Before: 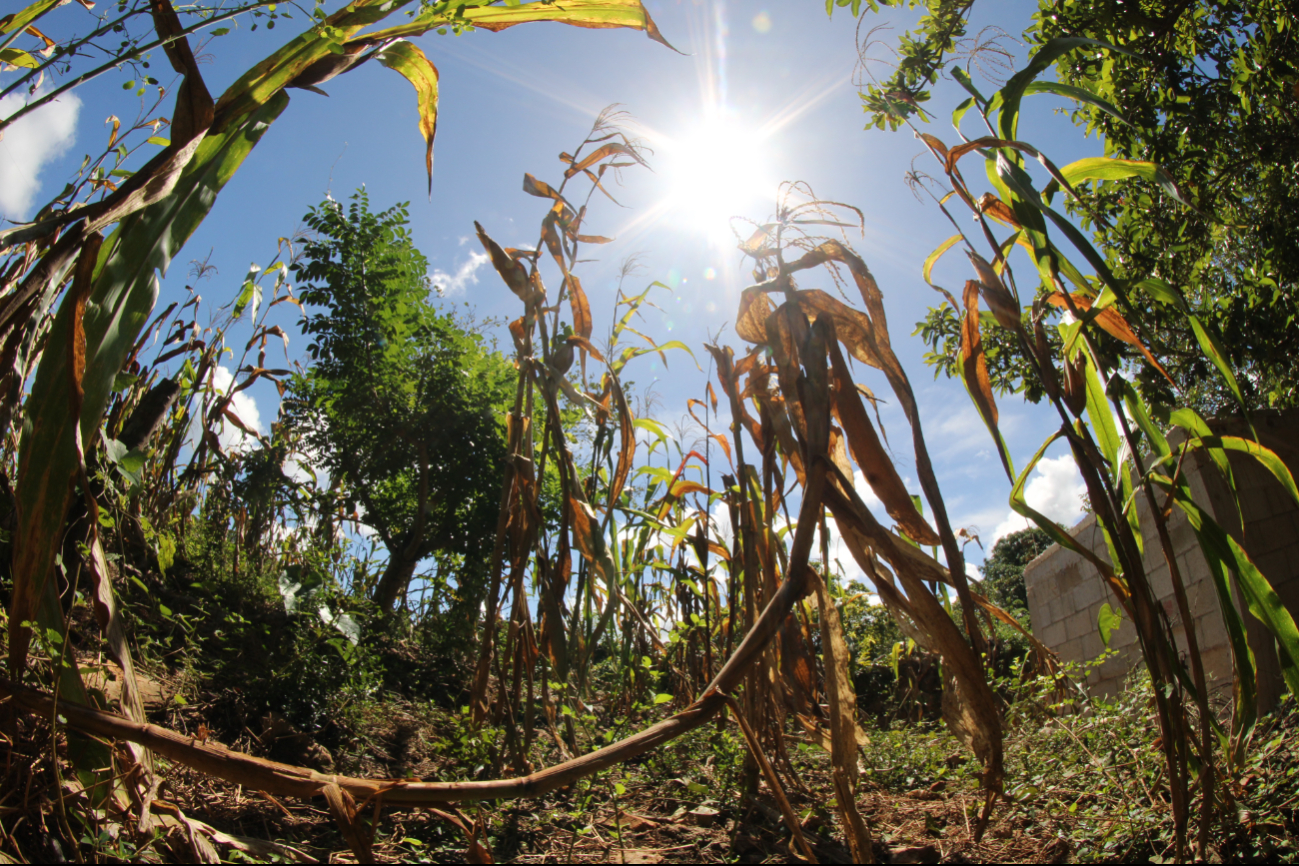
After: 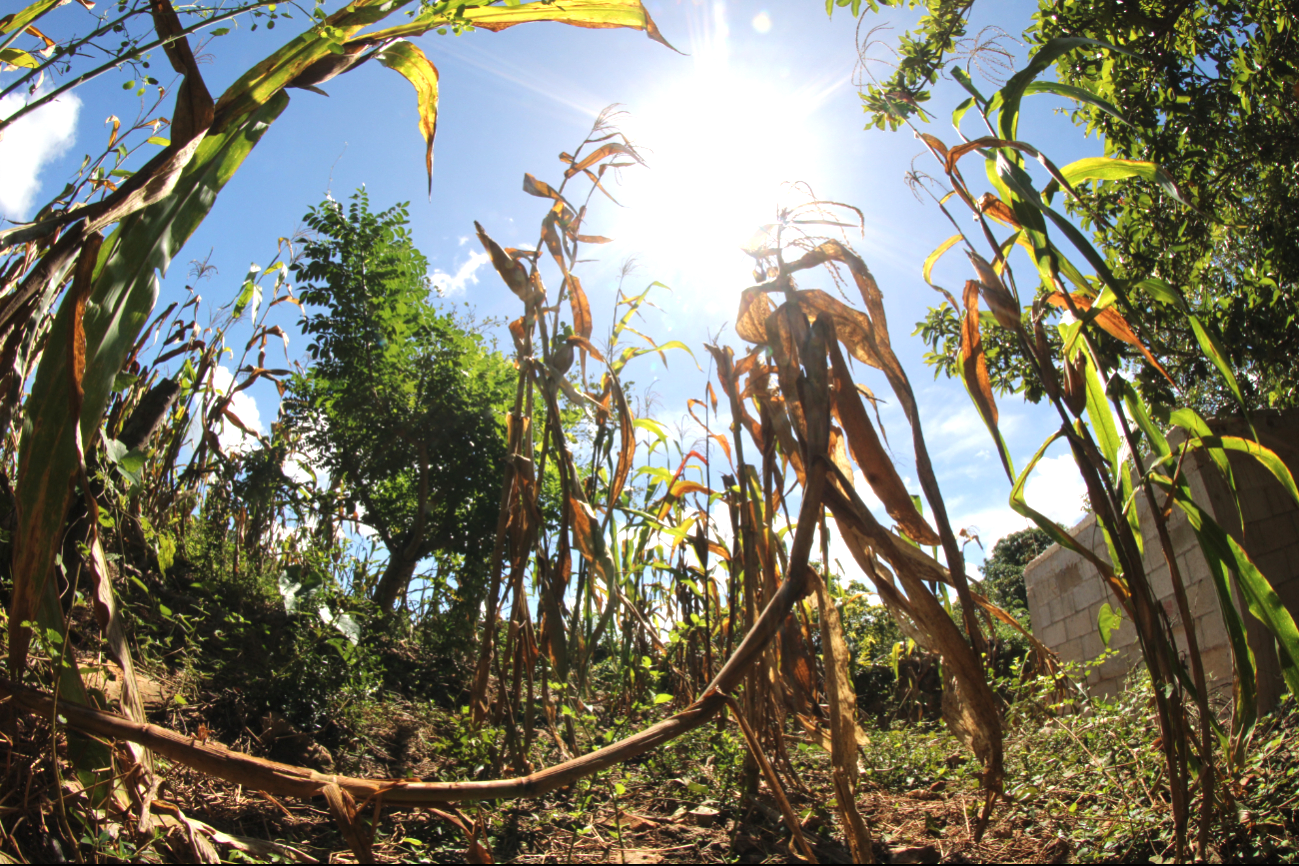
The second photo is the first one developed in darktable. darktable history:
local contrast: highlights 105%, shadows 97%, detail 120%, midtone range 0.2
exposure: black level correction -0.002, exposure 0.546 EV, compensate highlight preservation false
tone curve: preserve colors none
